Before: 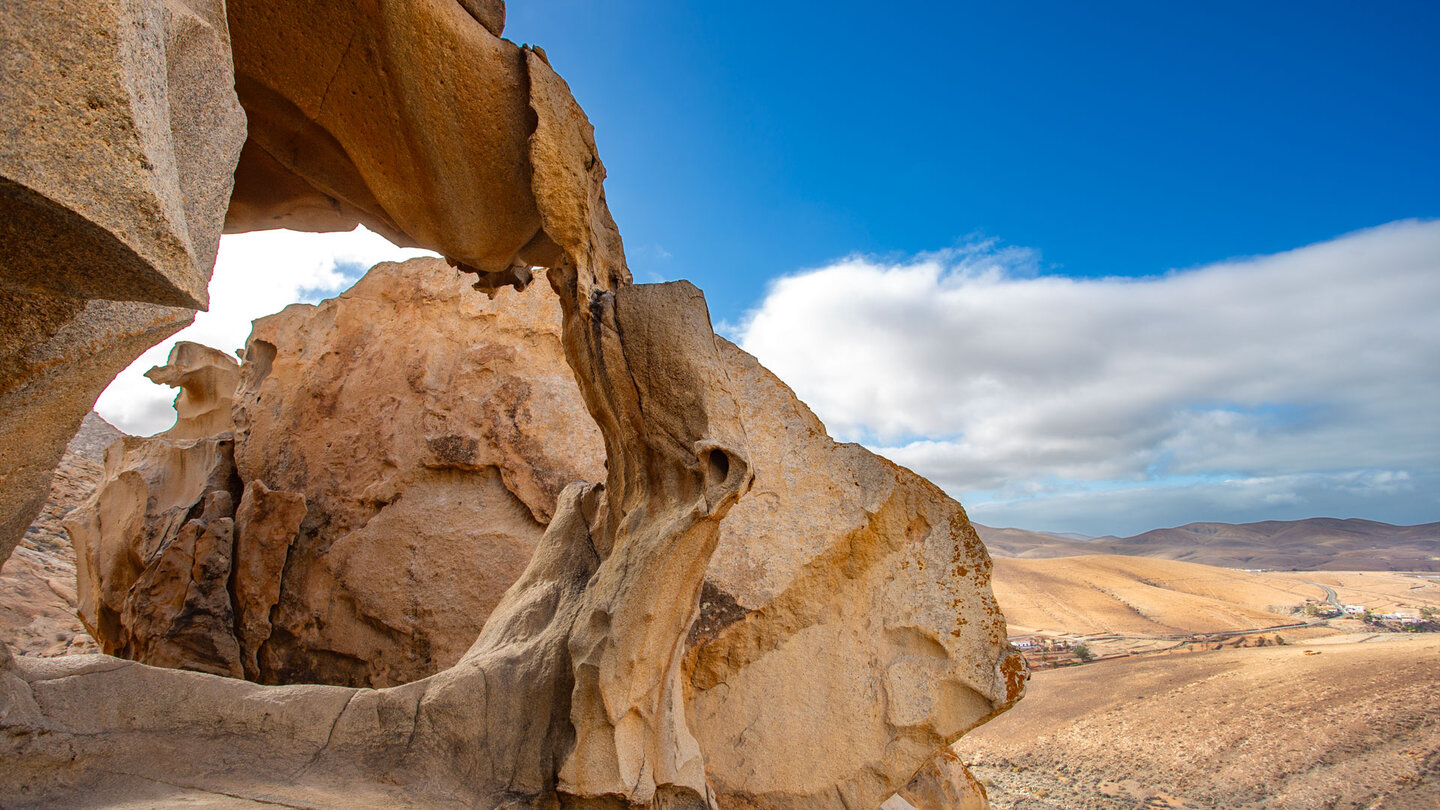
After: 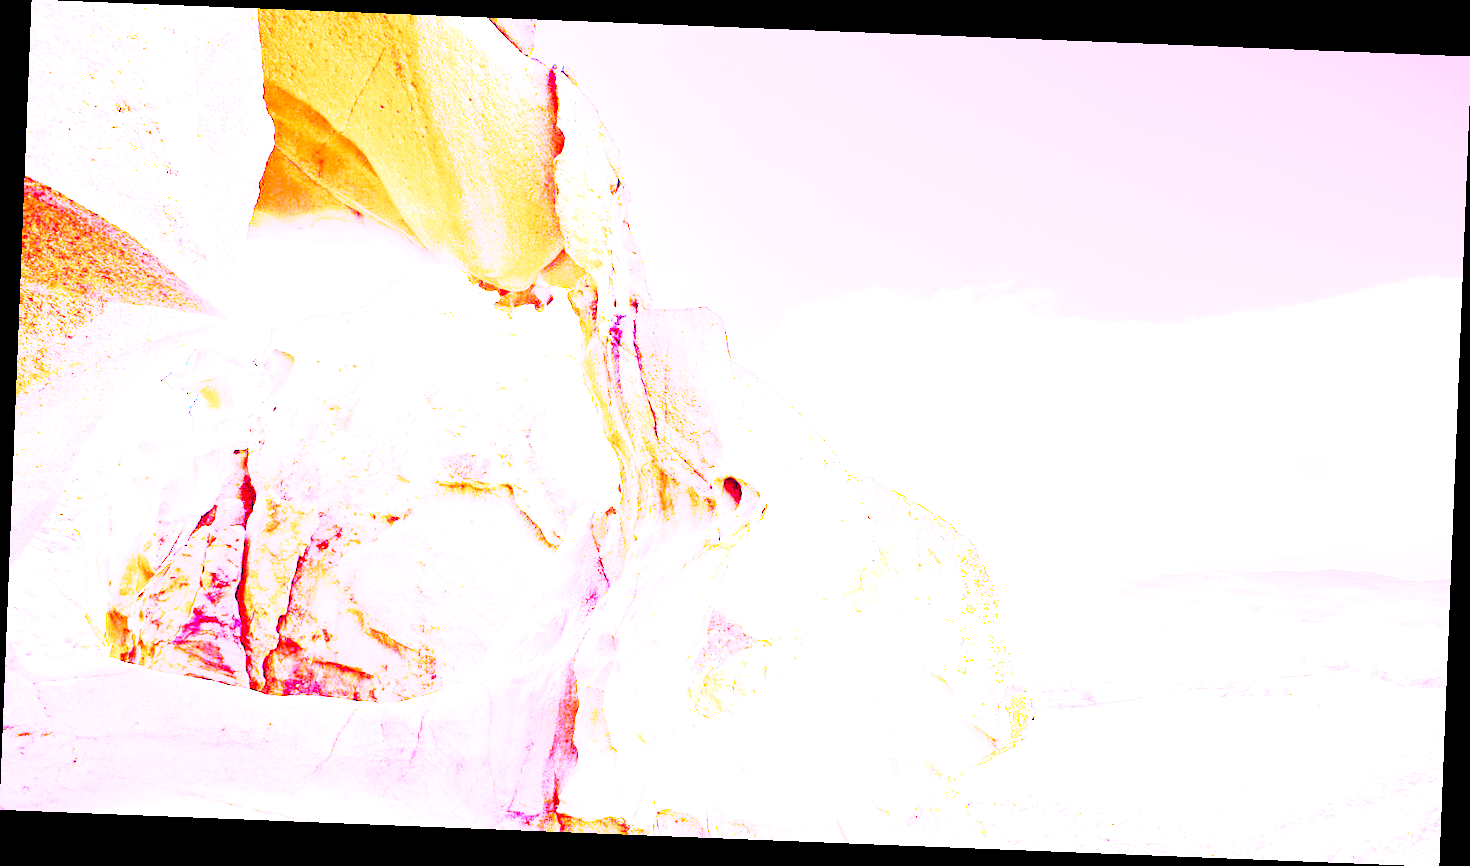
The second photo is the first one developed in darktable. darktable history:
white balance: red 8, blue 8
rotate and perspective: rotation 2.27°, automatic cropping off
contrast brightness saturation: brightness 0.09, saturation 0.19
base curve: curves: ch0 [(0, 0) (0.04, 0.03) (0.133, 0.232) (0.448, 0.748) (0.843, 0.968) (1, 1)], preserve colors none
